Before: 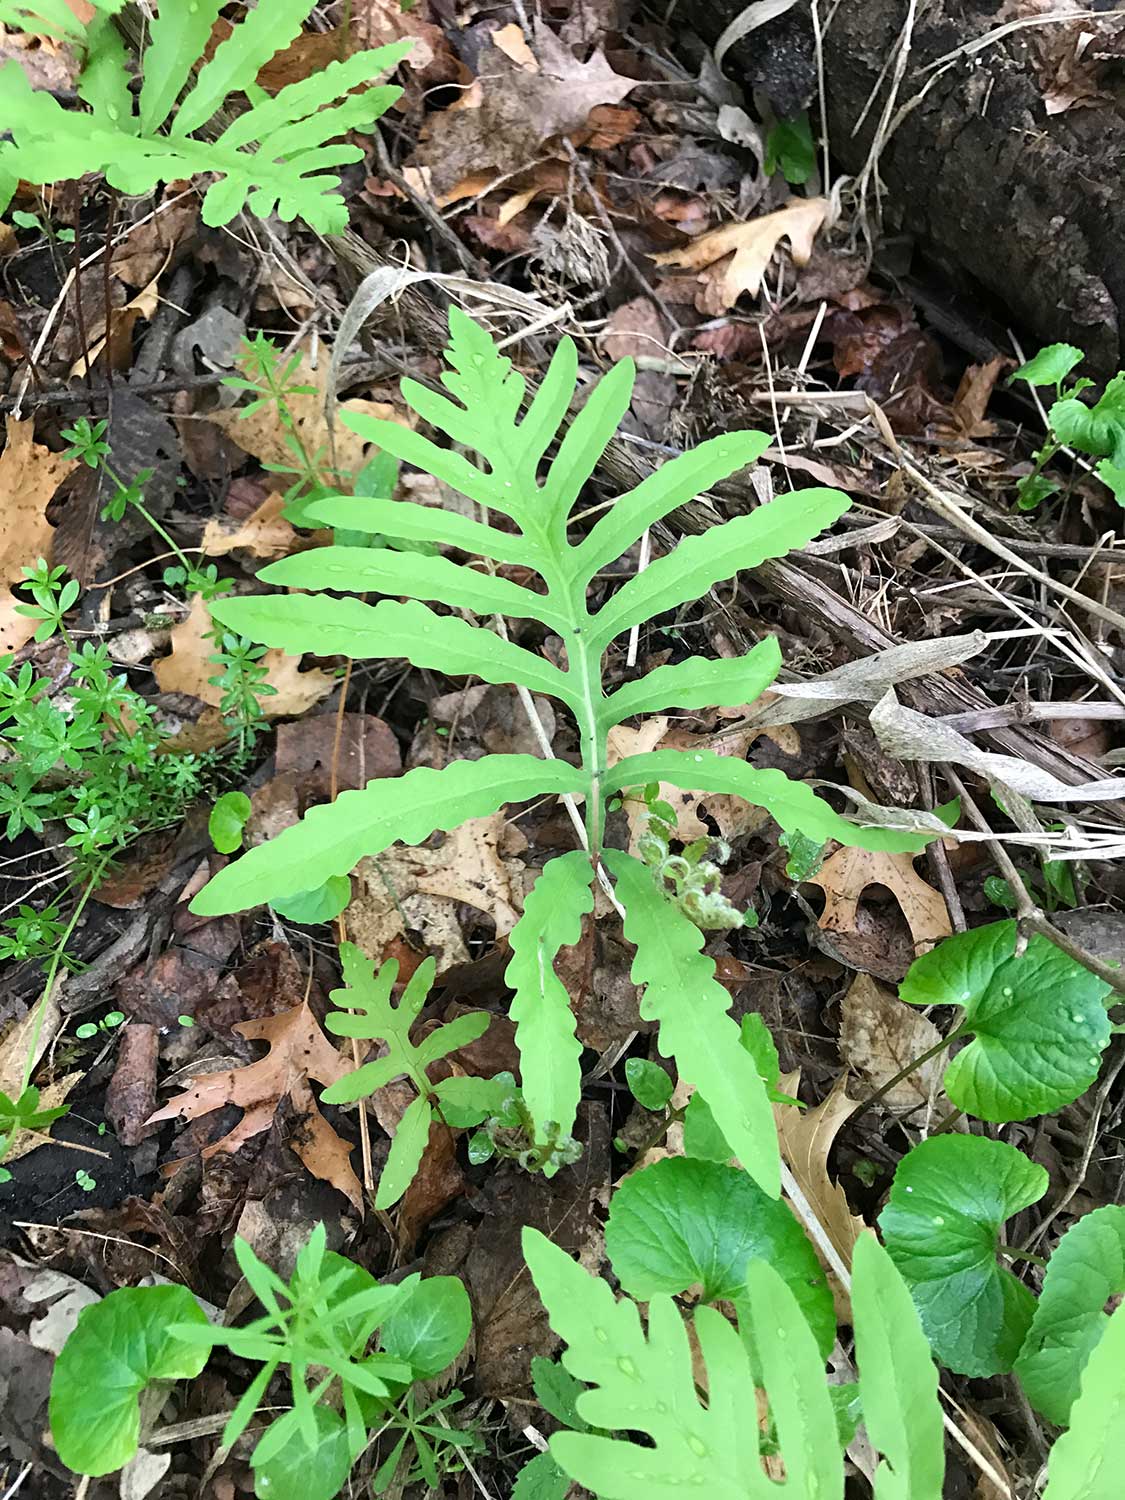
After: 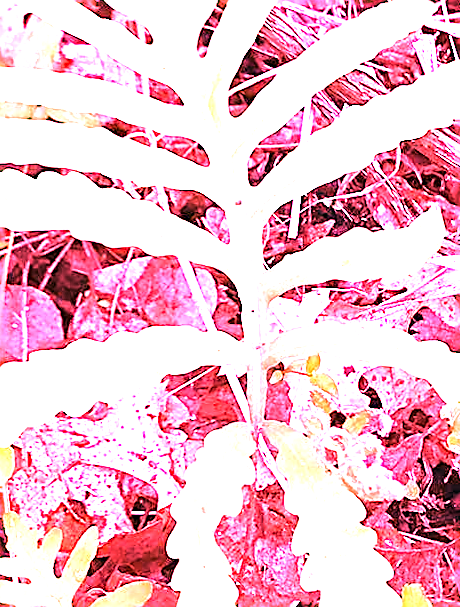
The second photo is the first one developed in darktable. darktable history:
exposure: black level correction 0, exposure 1.2 EV, compensate exposure bias true, compensate highlight preservation false
rotate and perspective: lens shift (vertical) 0.048, lens shift (horizontal) -0.024, automatic cropping off
crop: left 30%, top 30%, right 30%, bottom 30%
white balance: red 4.26, blue 1.802
sharpen: on, module defaults
